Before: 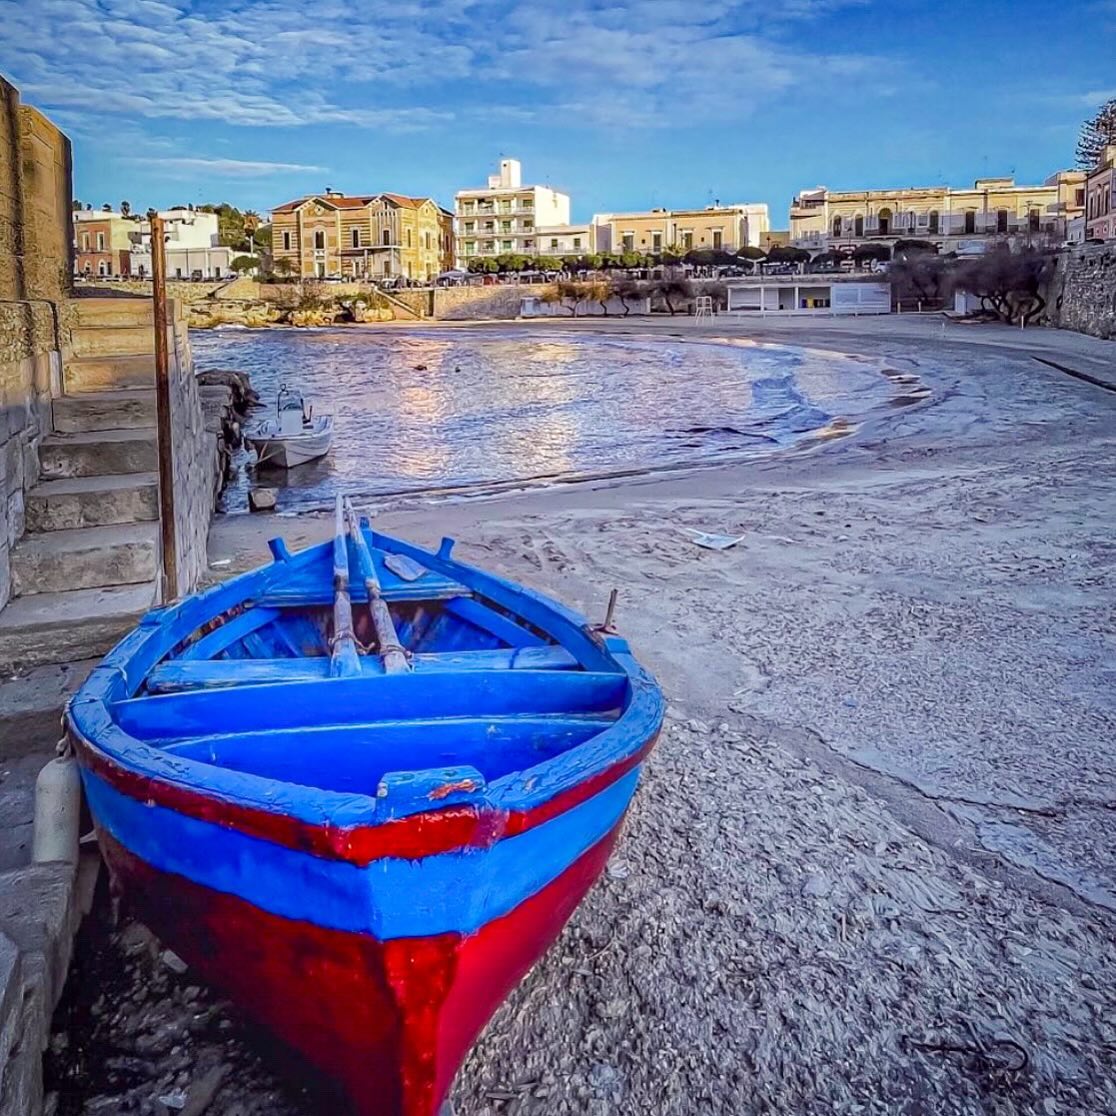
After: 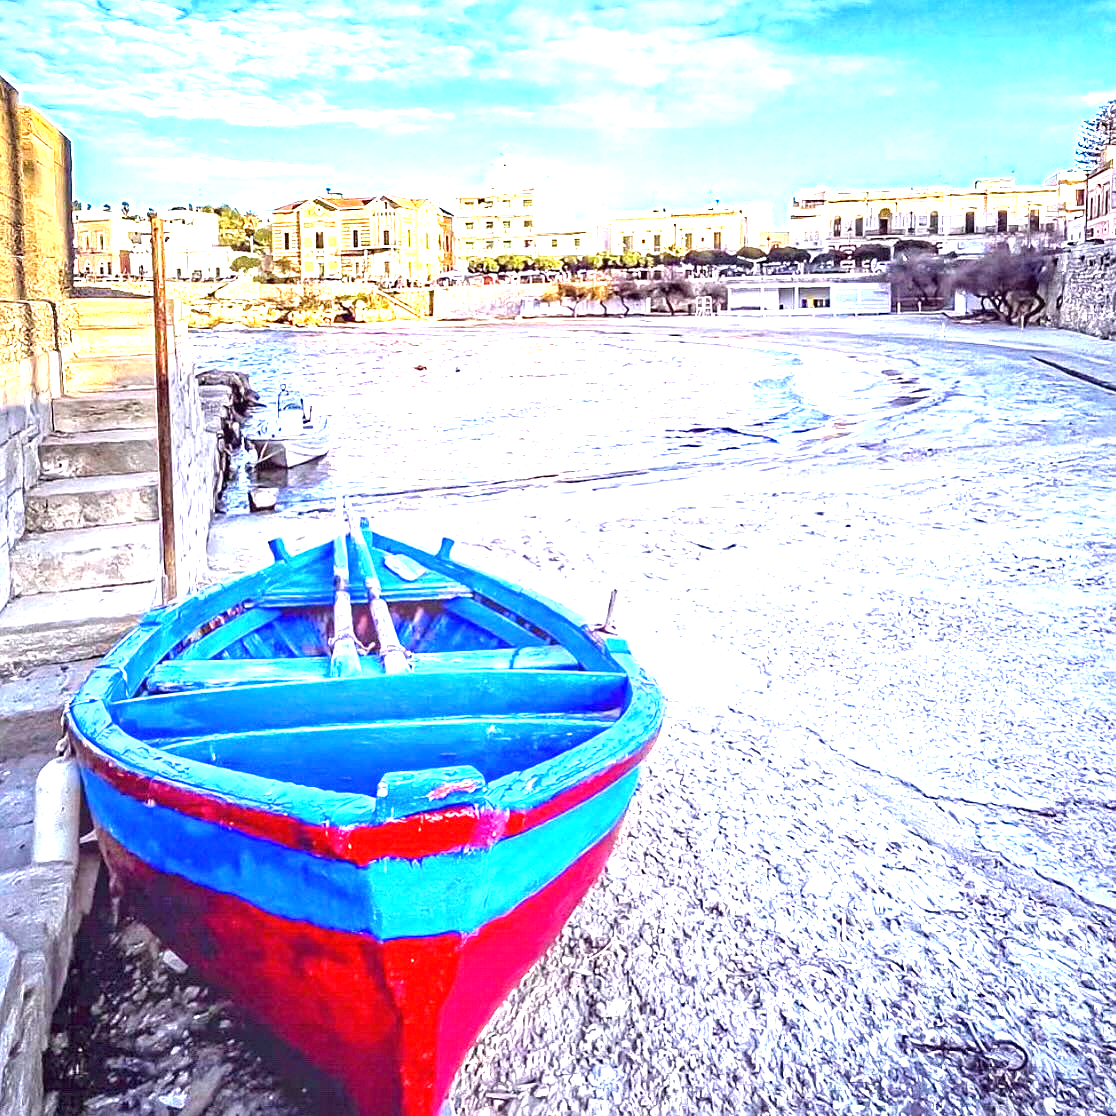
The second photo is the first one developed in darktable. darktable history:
exposure: black level correction 0, exposure 2.327 EV, compensate exposure bias true, compensate highlight preservation false
tone equalizer: on, module defaults
sharpen: amount 0.2
